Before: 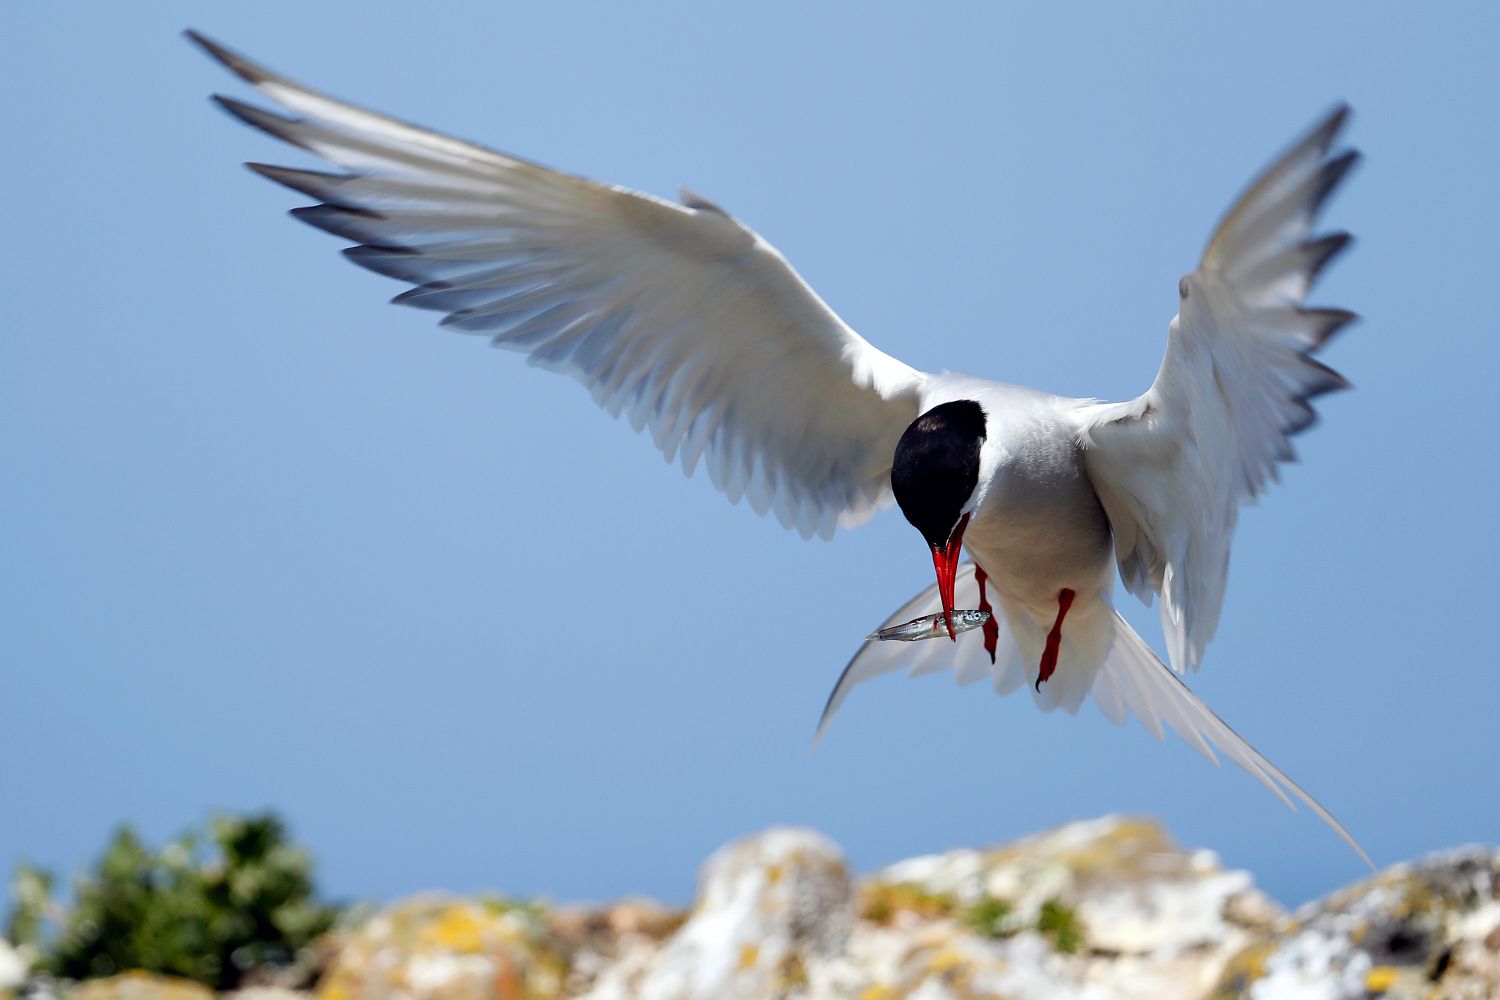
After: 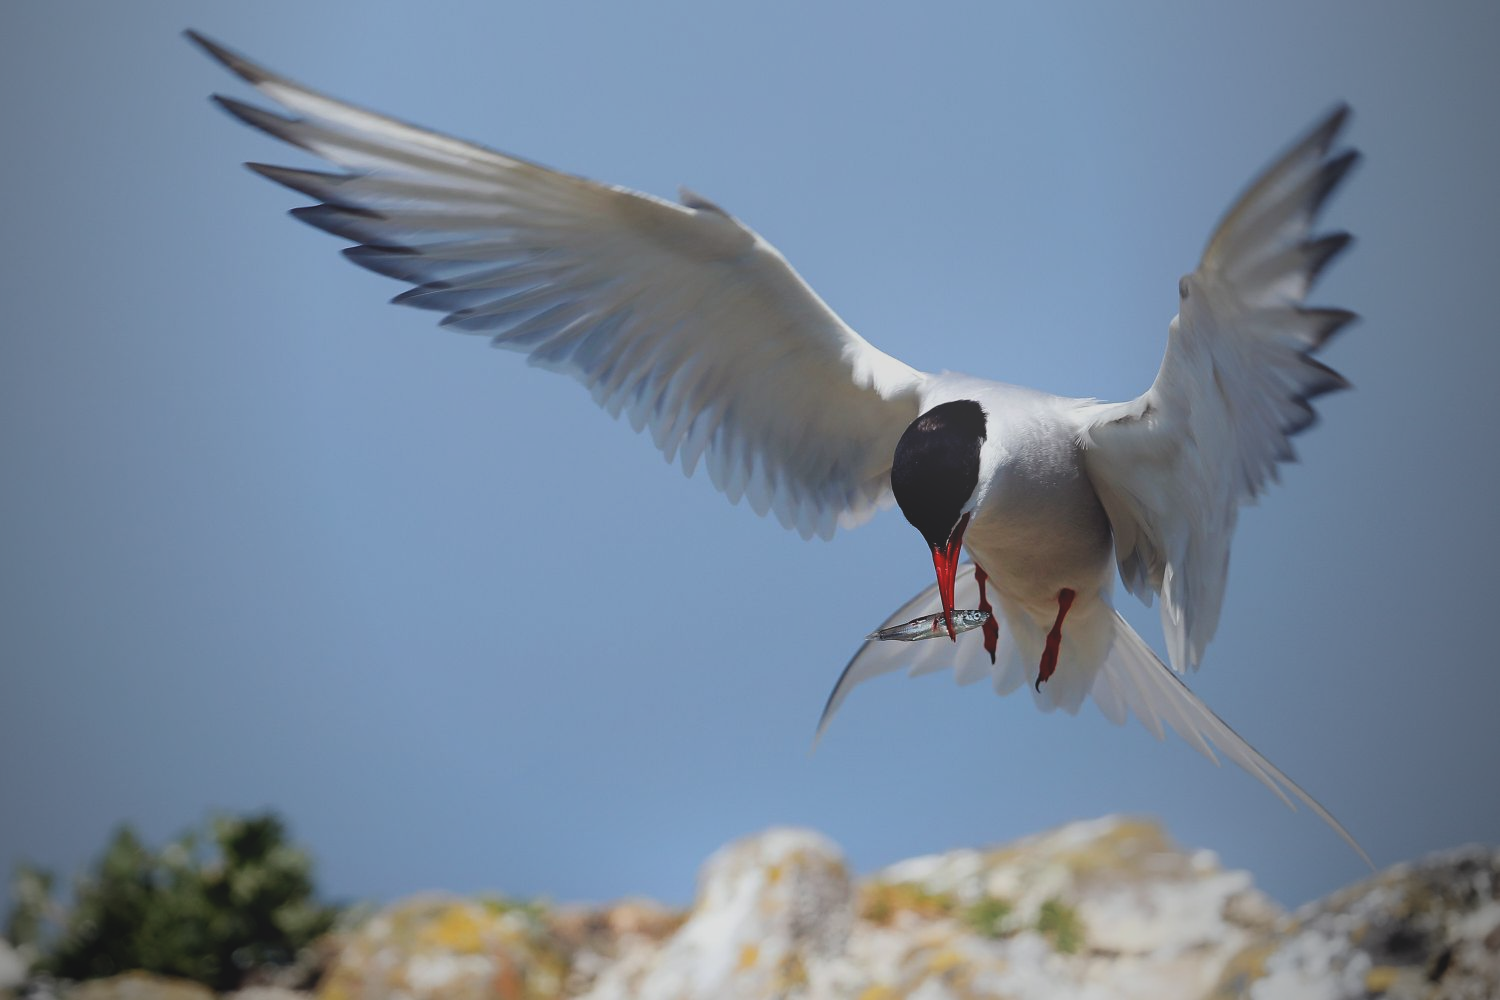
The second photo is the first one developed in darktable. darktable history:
contrast equalizer: y [[0.5, 0.5, 0.478, 0.5, 0.5, 0.5], [0.5 ×6], [0.5 ×6], [0 ×6], [0 ×6]]
exposure: black level correction -0.015, exposure -0.5 EV, compensate highlight preservation false
bloom: threshold 82.5%, strength 16.25%
vignetting: fall-off start 72.14%, fall-off radius 108.07%, brightness -0.713, saturation -0.488, center (-0.054, -0.359), width/height ratio 0.729
